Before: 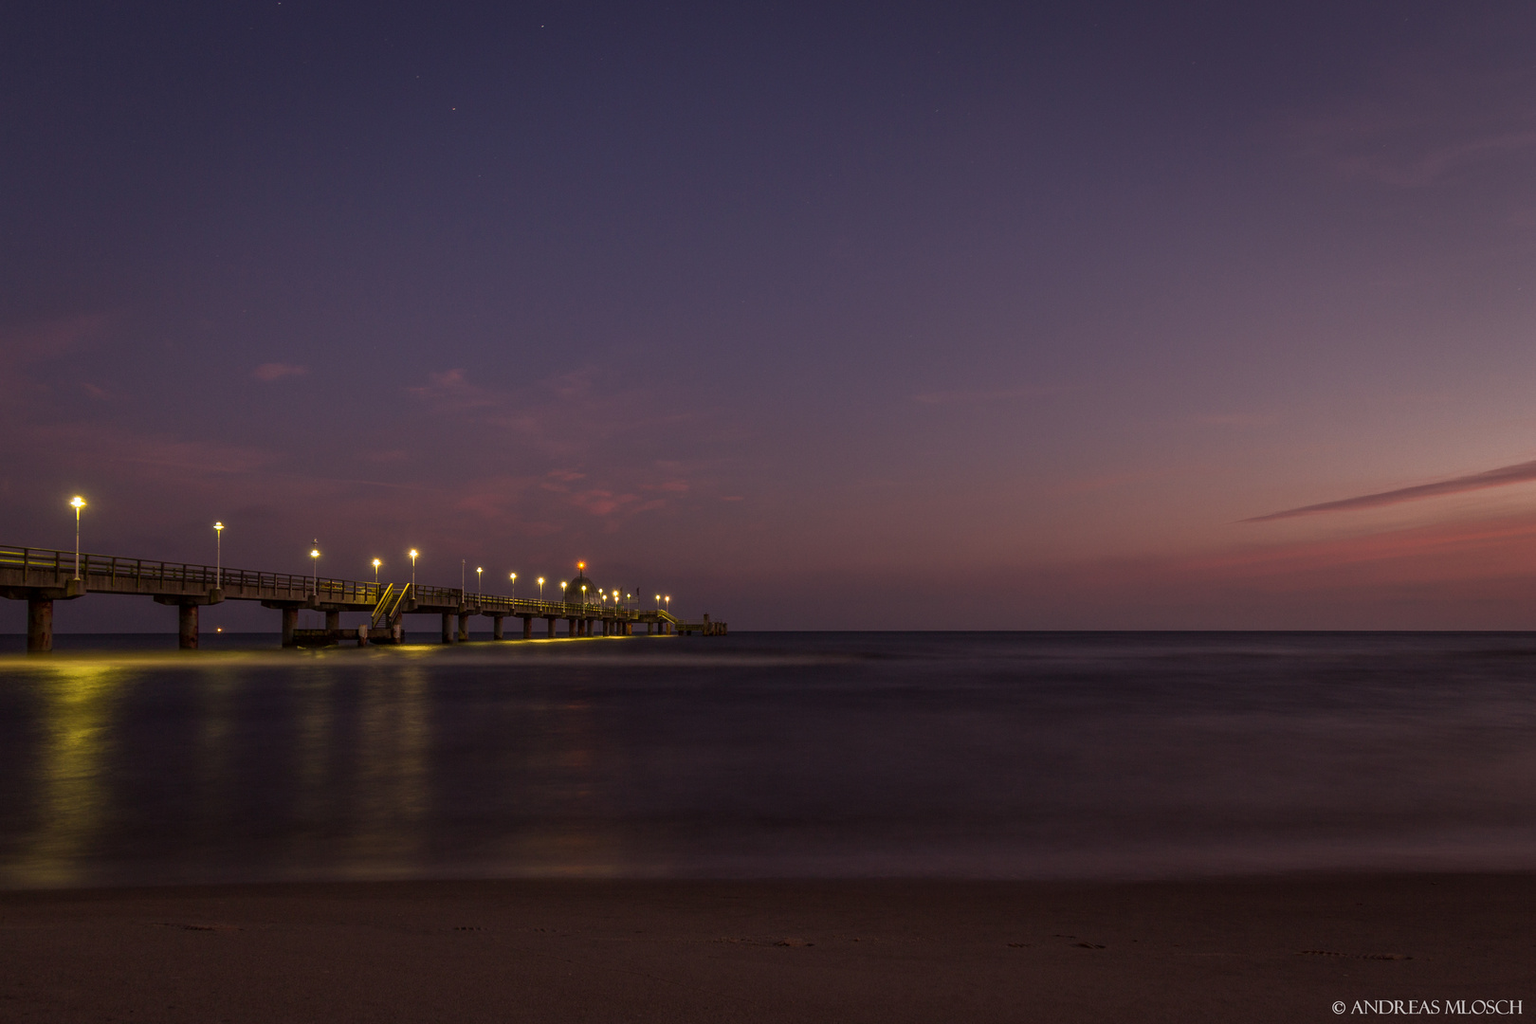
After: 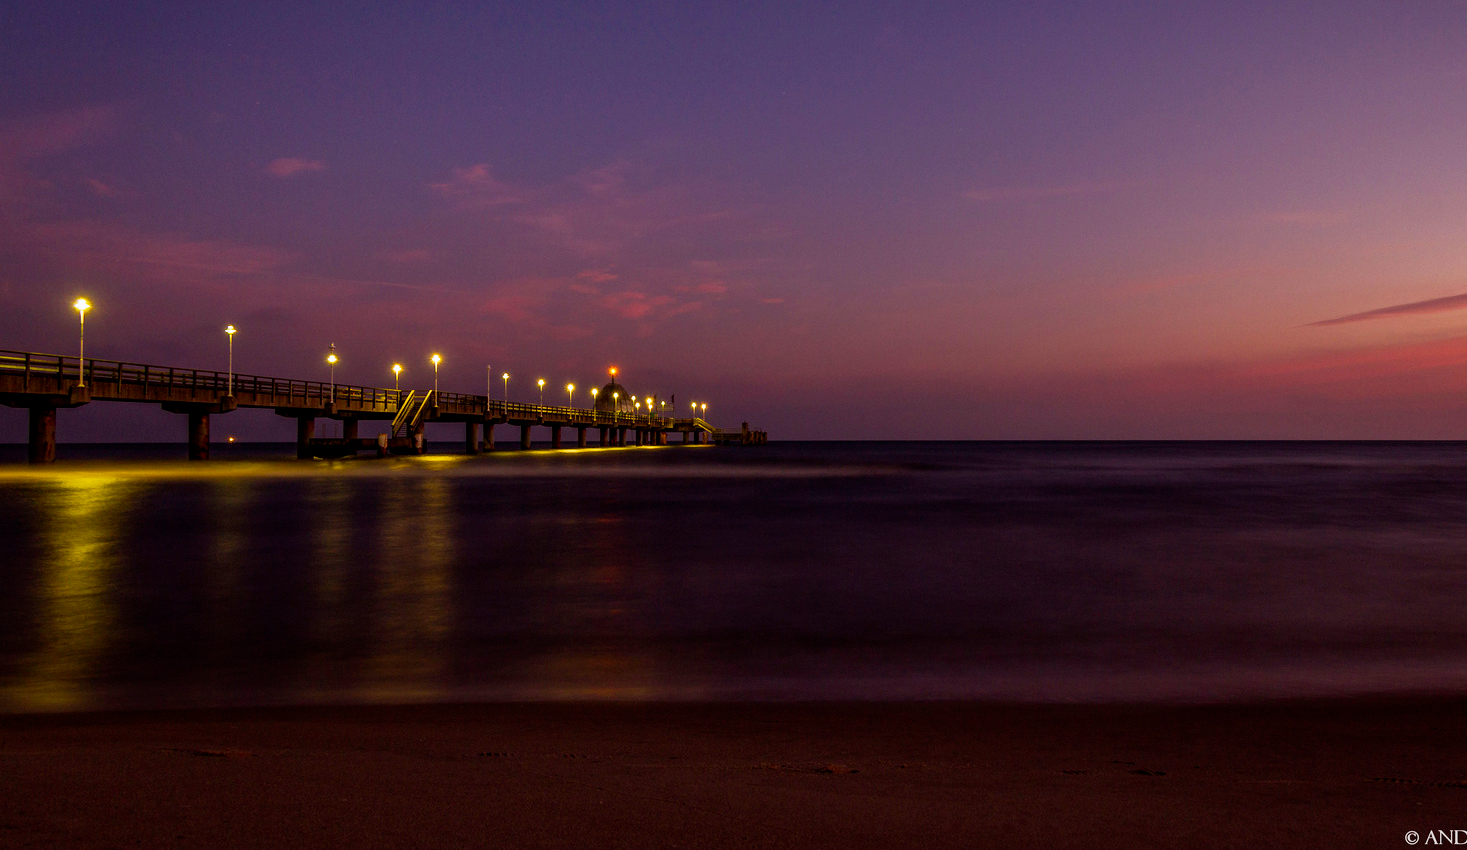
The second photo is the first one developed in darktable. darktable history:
color balance rgb: perceptual saturation grading › global saturation 20%, global vibrance 20%
filmic rgb: middle gray luminance 12.74%, black relative exposure -10.13 EV, white relative exposure 3.47 EV, threshold 6 EV, target black luminance 0%, hardness 5.74, latitude 44.69%, contrast 1.221, highlights saturation mix 5%, shadows ↔ highlights balance 26.78%, add noise in highlights 0, preserve chrominance no, color science v3 (2019), use custom middle-gray values true, iterations of high-quality reconstruction 0, contrast in highlights soft, enable highlight reconstruction true
crop: top 20.916%, right 9.437%, bottom 0.316%
